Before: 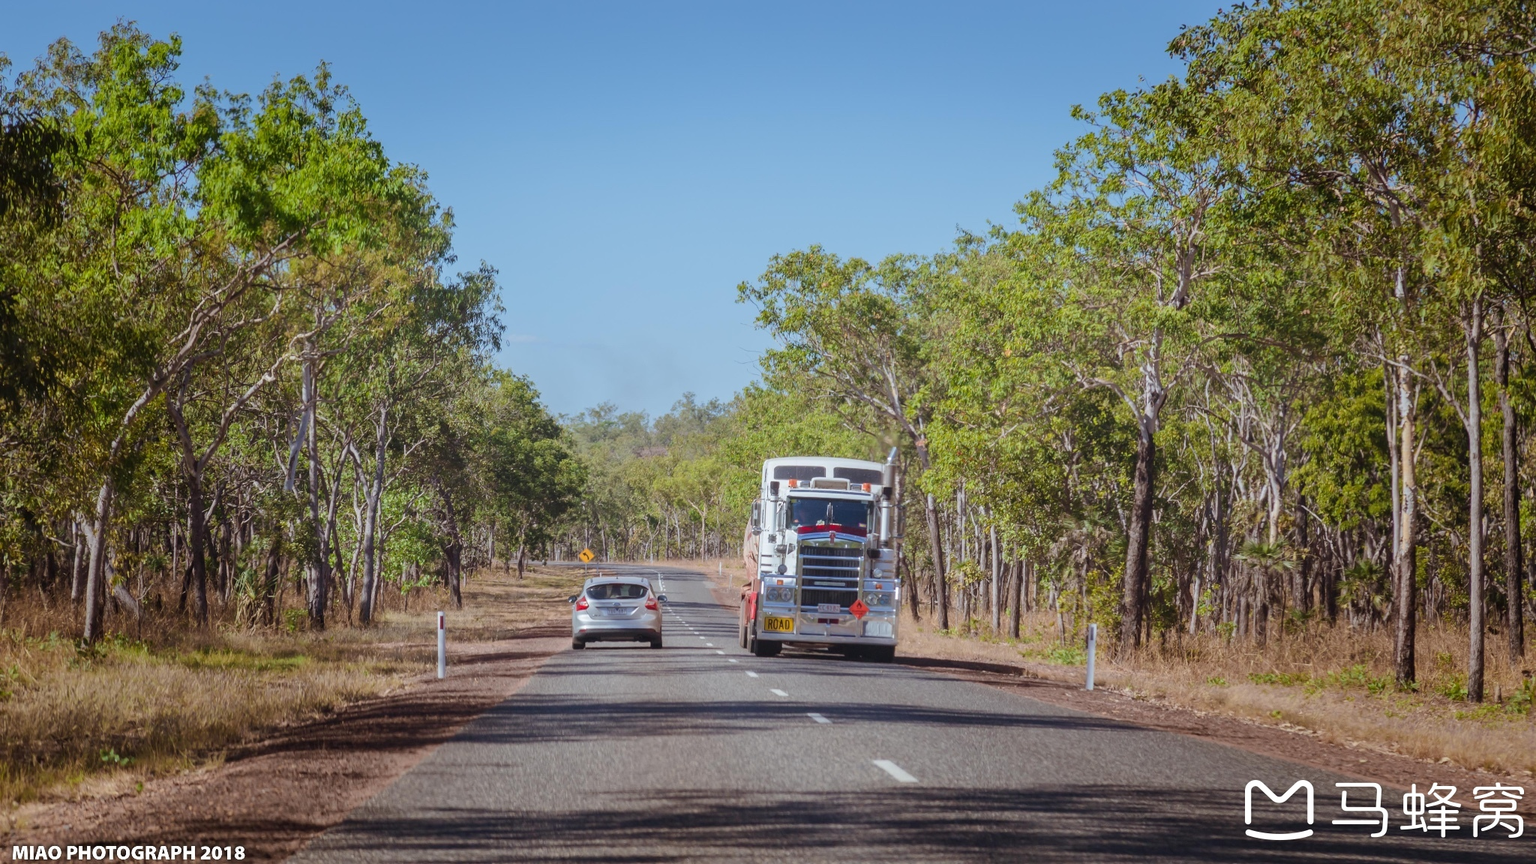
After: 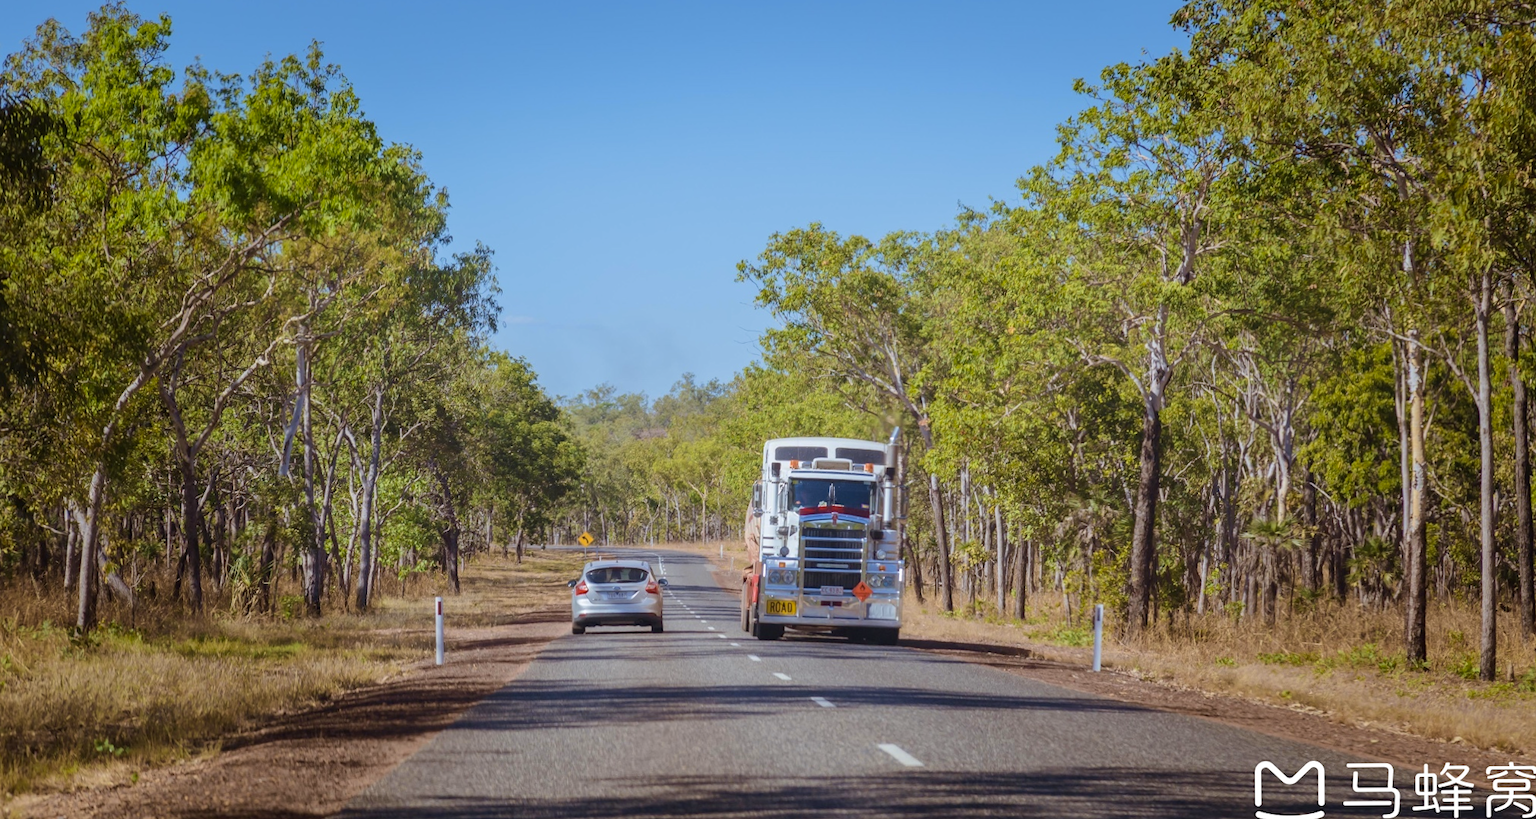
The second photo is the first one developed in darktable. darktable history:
rotate and perspective: rotation -0.45°, automatic cropping original format, crop left 0.008, crop right 0.992, crop top 0.012, crop bottom 0.988
color contrast: green-magenta contrast 0.8, blue-yellow contrast 1.1, unbound 0
velvia: on, module defaults
crop and rotate: top 2.479%, bottom 3.018%
